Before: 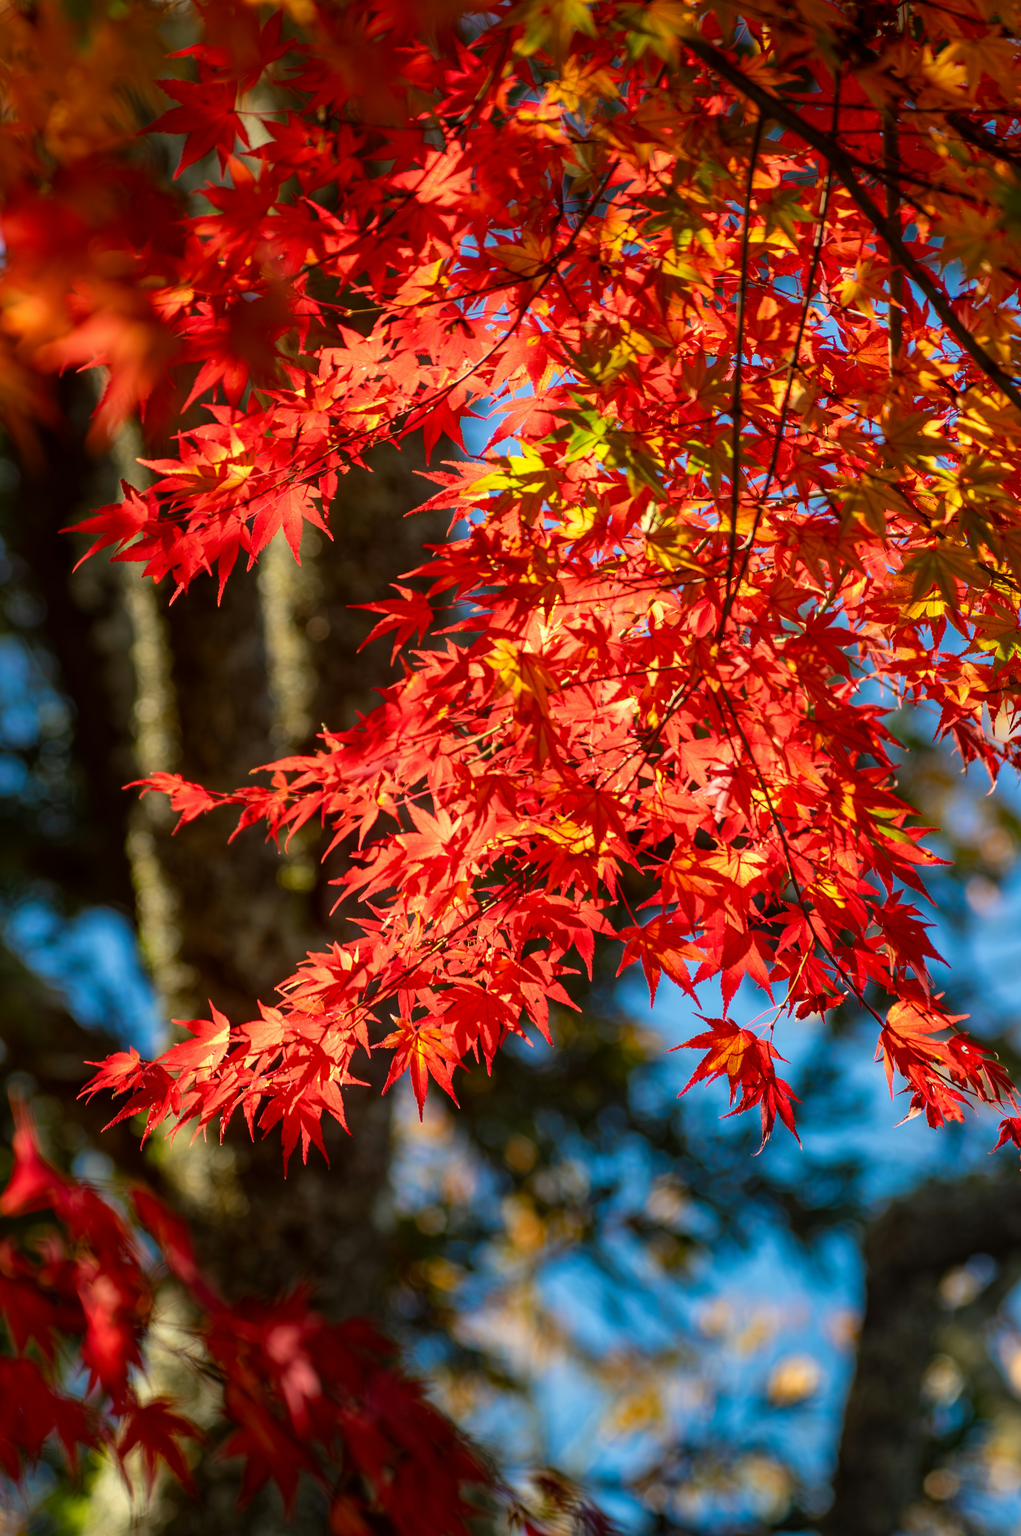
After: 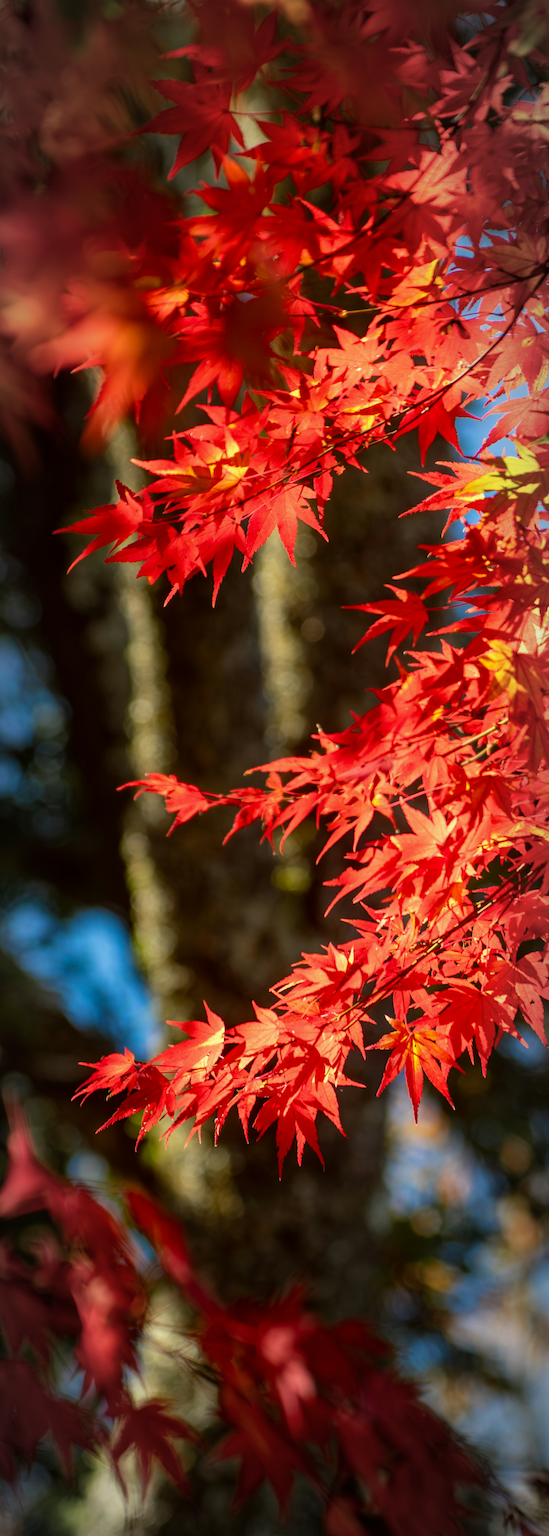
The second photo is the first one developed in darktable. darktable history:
white balance: red 0.986, blue 1.01
crop: left 0.587%, right 45.588%, bottom 0.086%
vignetting: automatic ratio true
